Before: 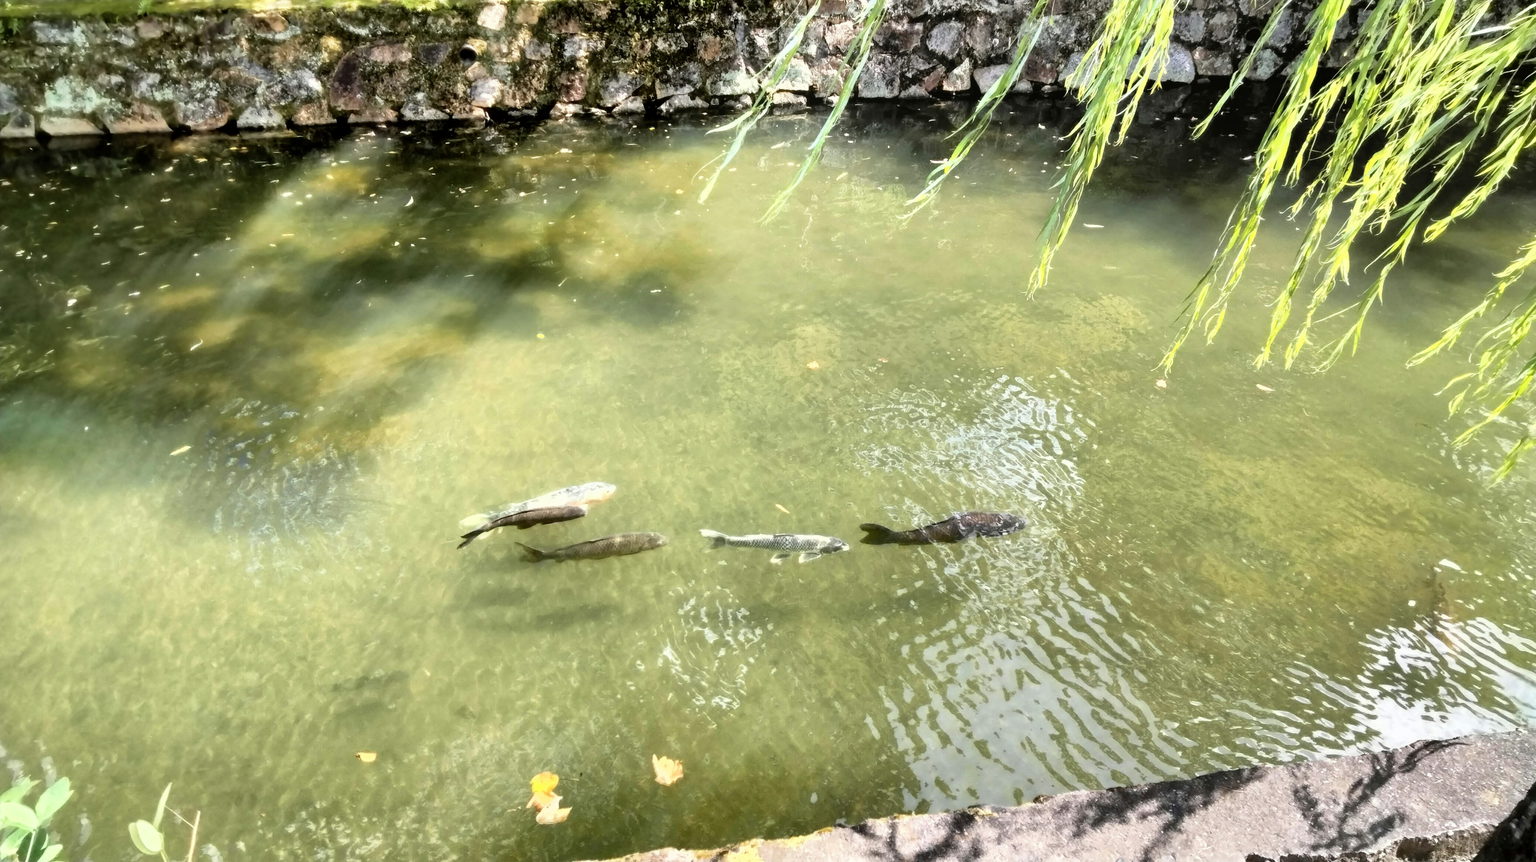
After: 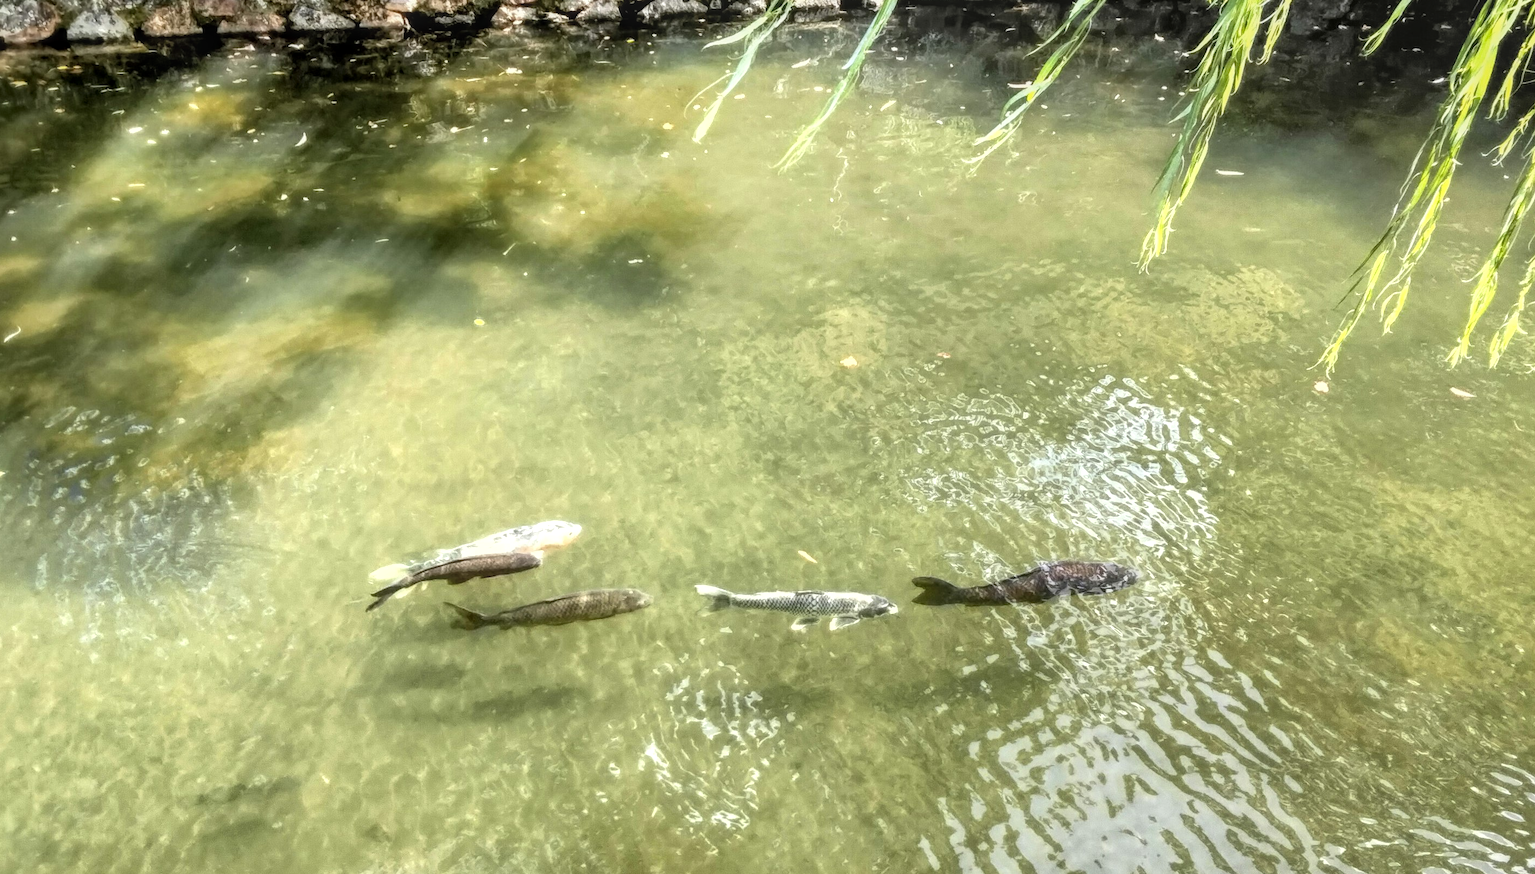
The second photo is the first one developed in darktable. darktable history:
crop and rotate: left 12.23%, top 11.475%, right 14.061%, bottom 13.723%
local contrast: highlights 75%, shadows 55%, detail 176%, midtone range 0.207
